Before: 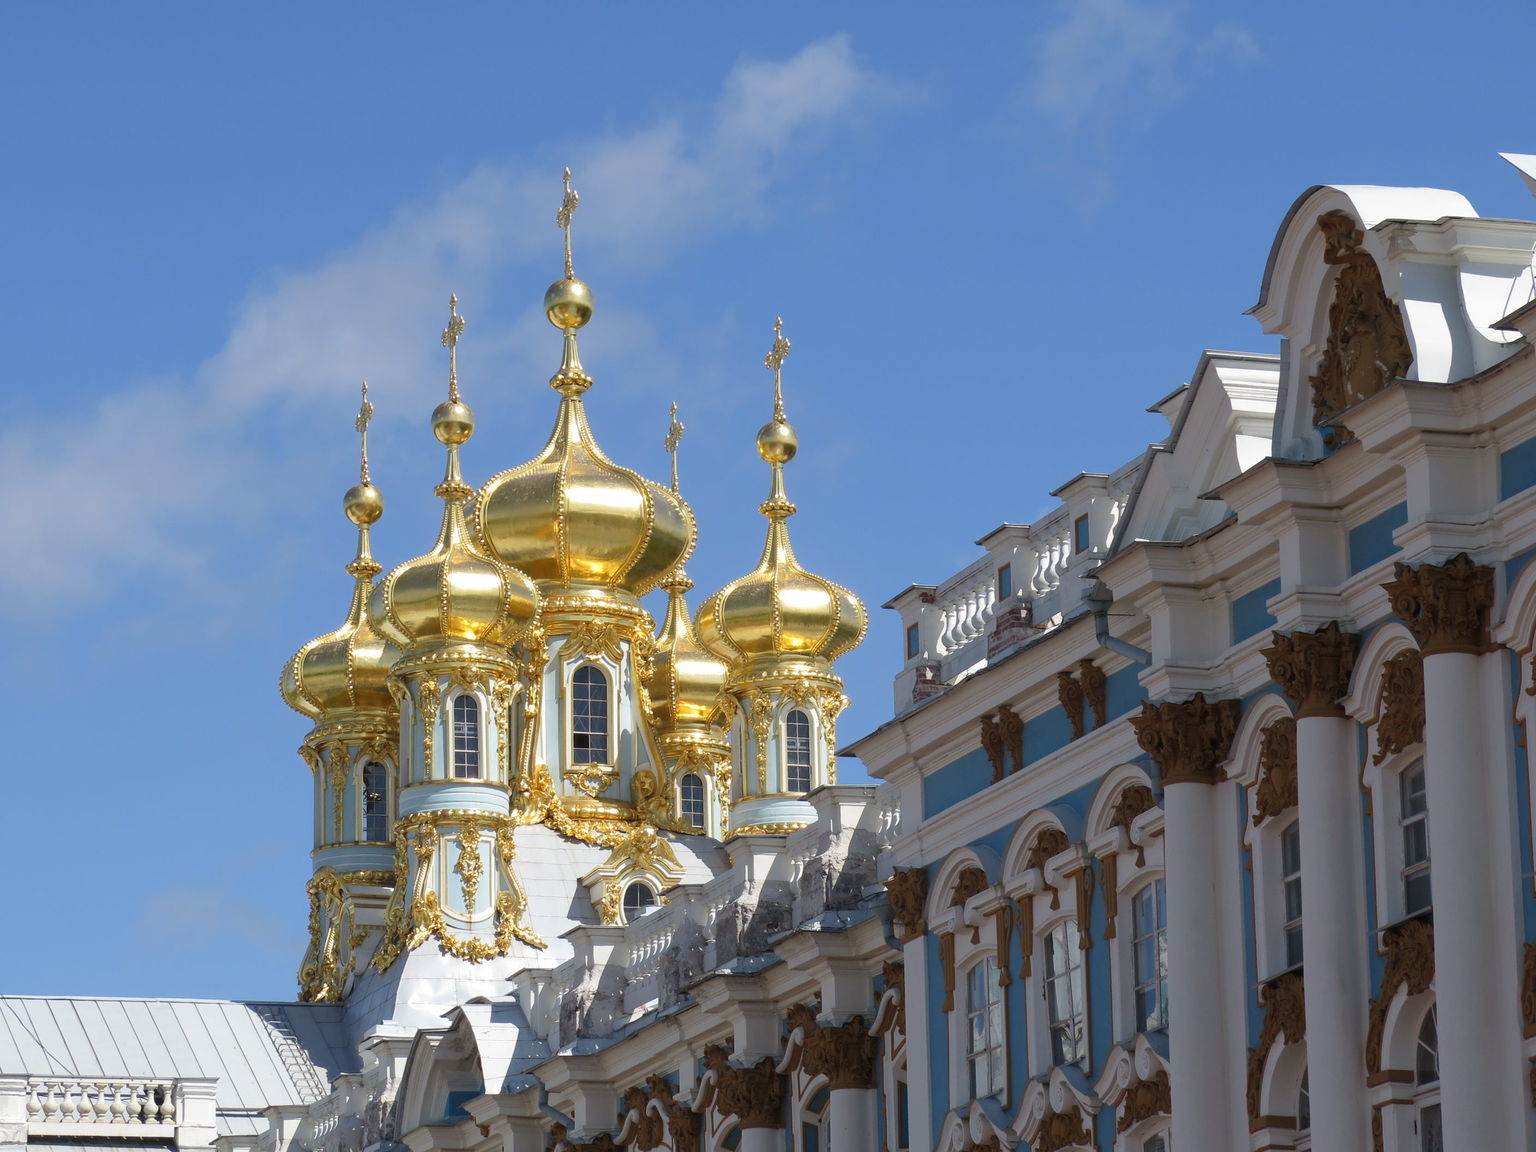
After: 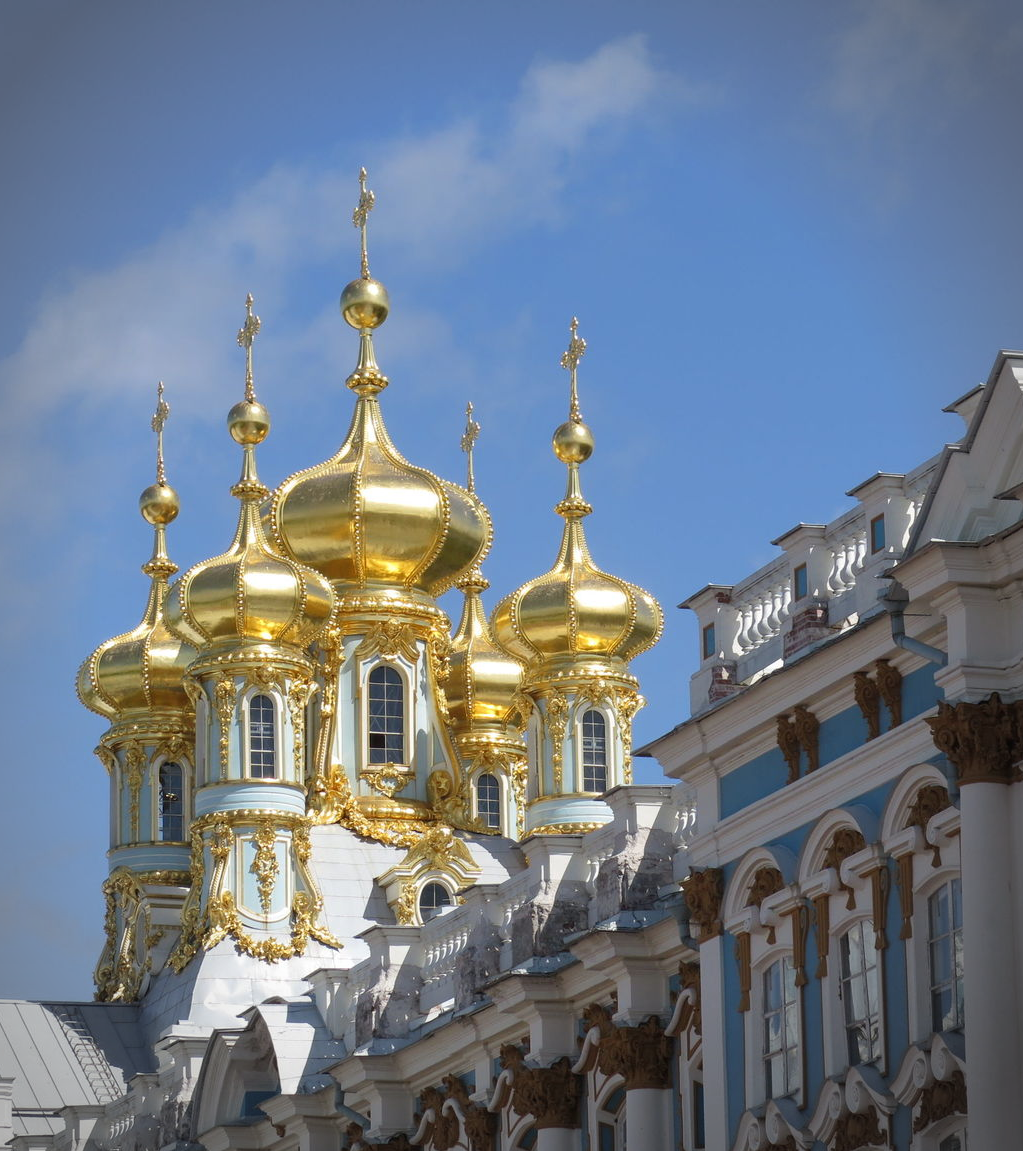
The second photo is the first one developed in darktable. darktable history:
vignetting: automatic ratio true
crop and rotate: left 13.342%, right 19.991%
